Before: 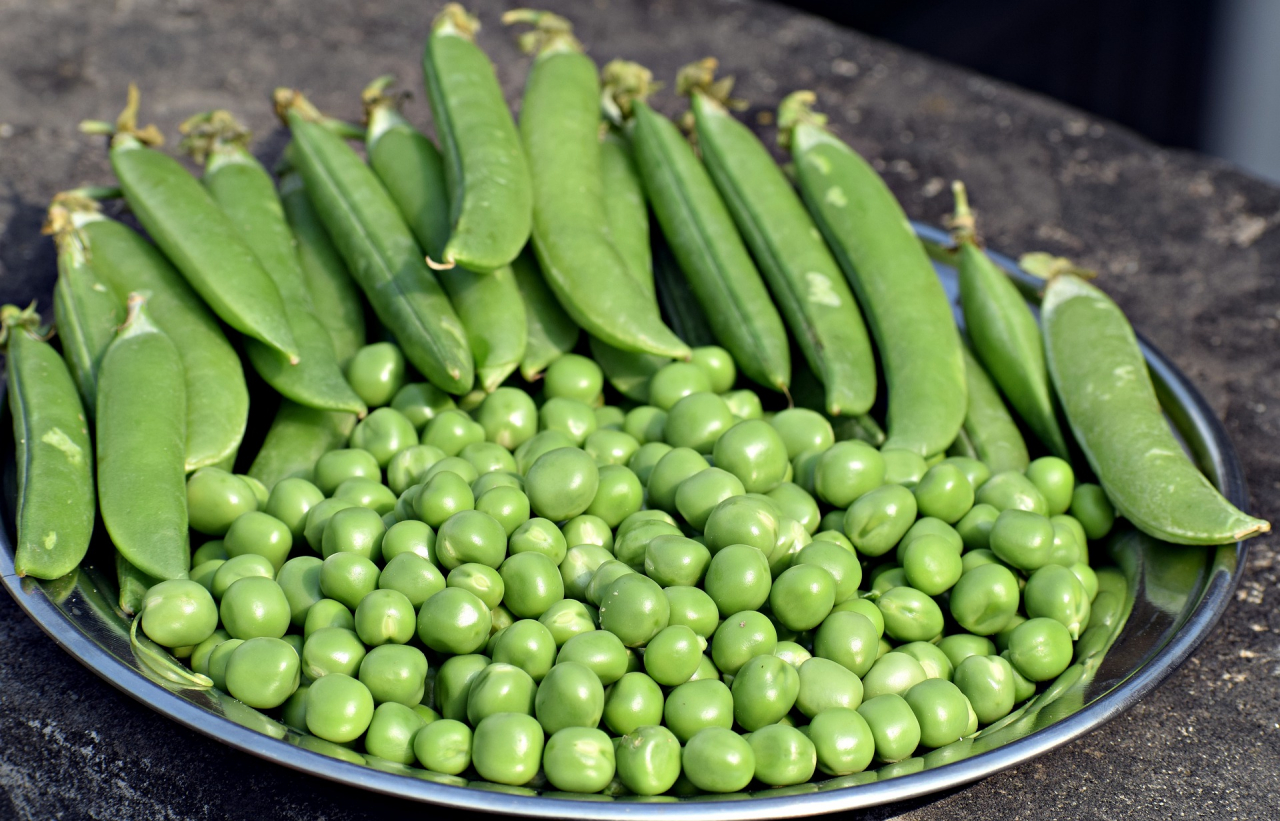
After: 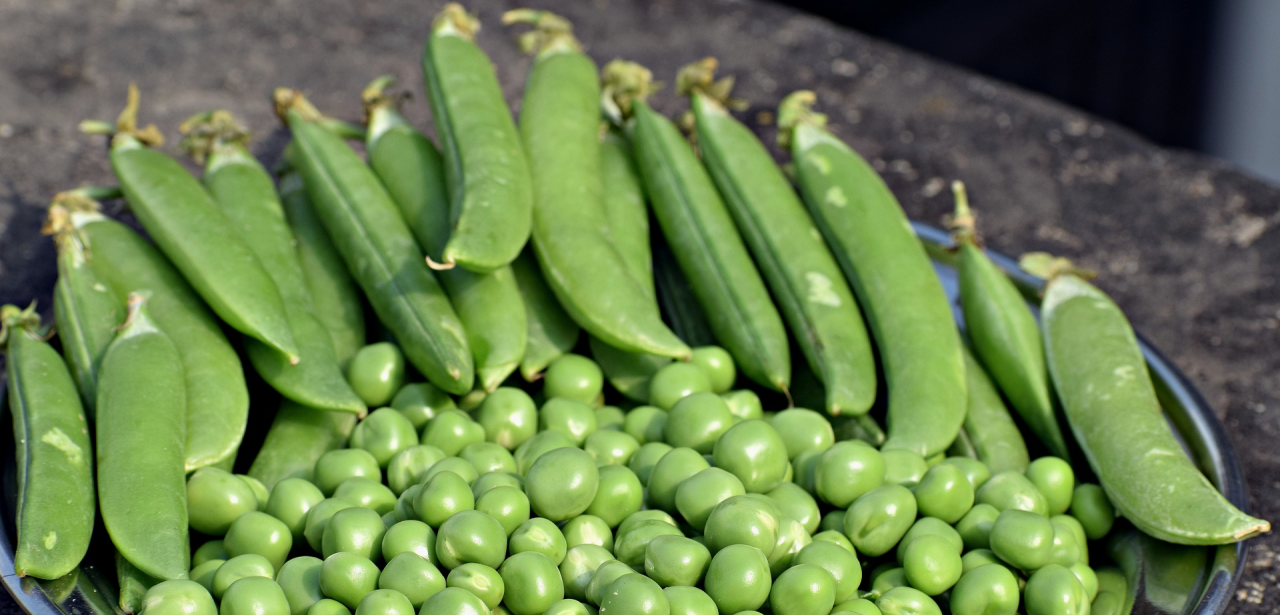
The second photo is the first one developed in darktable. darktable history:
exposure: exposure -0.072 EV, compensate highlight preservation false
crop: bottom 24.988%
